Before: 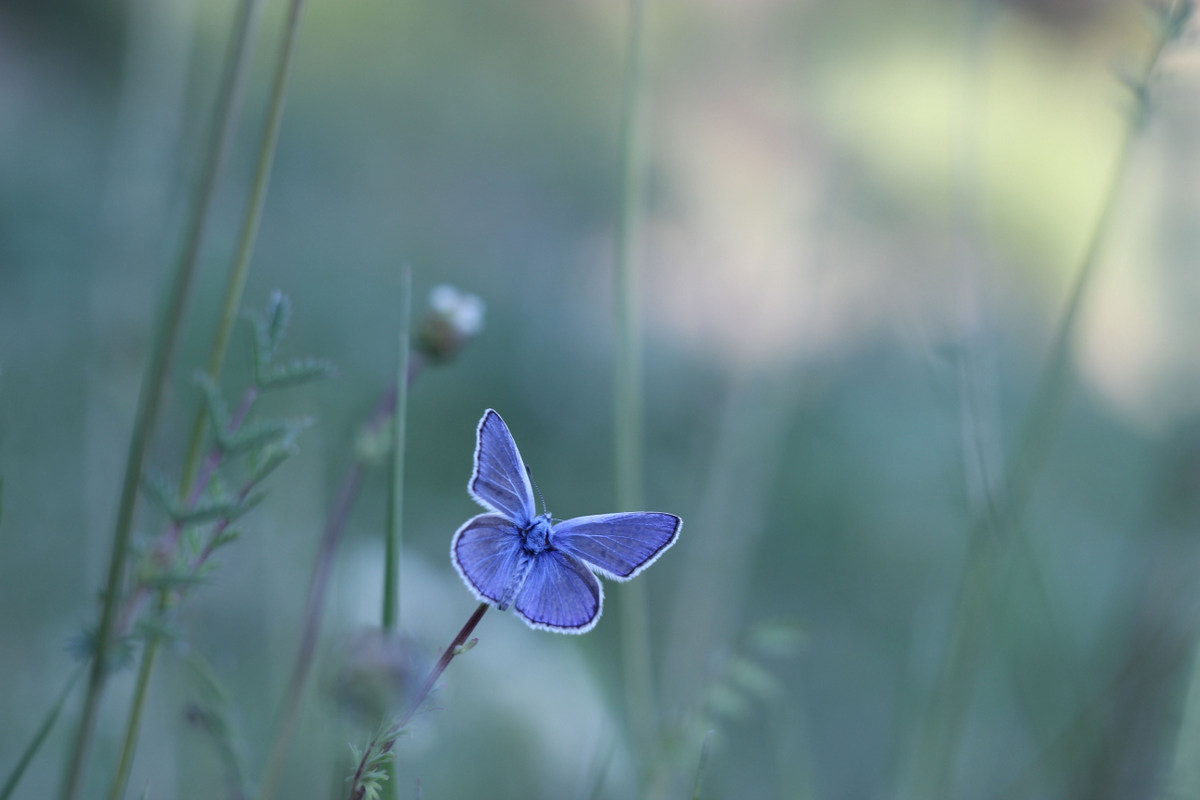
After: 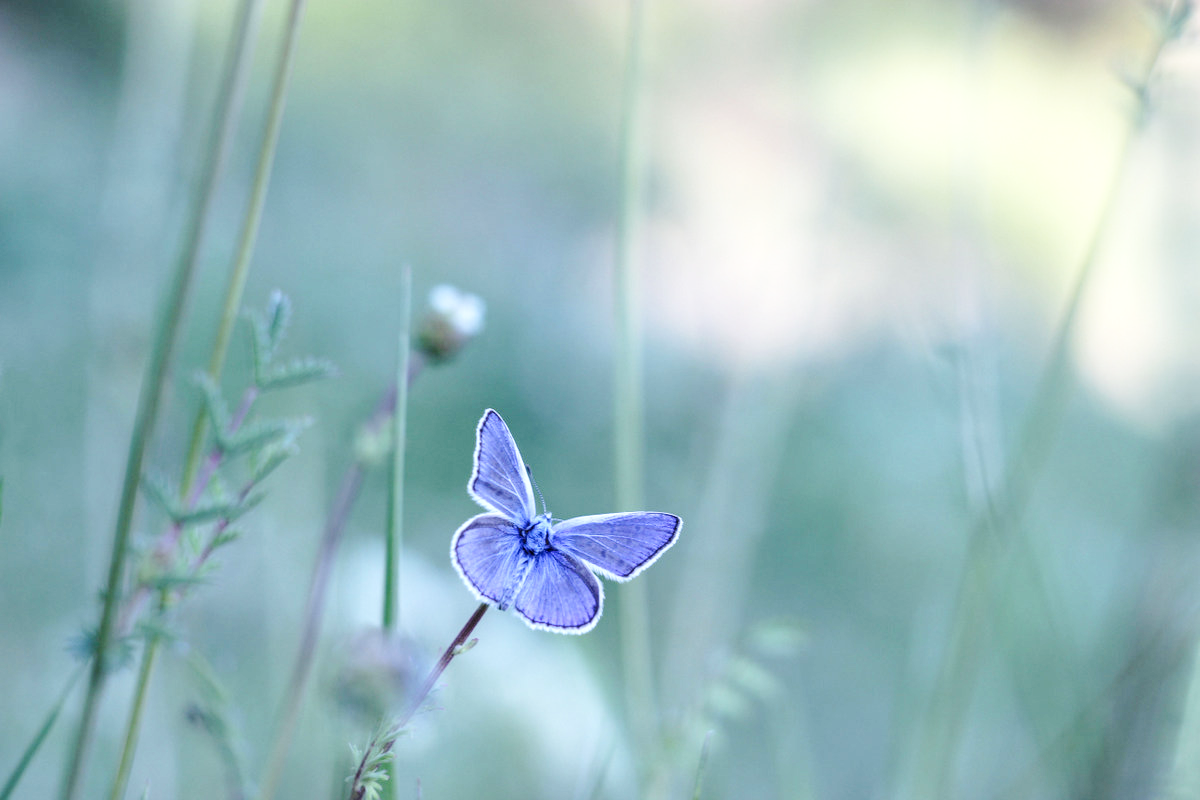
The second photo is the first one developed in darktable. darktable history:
contrast brightness saturation: brightness 0.13
base curve: curves: ch0 [(0, 0) (0.028, 0.03) (0.121, 0.232) (0.46, 0.748) (0.859, 0.968) (1, 1)], preserve colors none
local contrast: detail 130%
